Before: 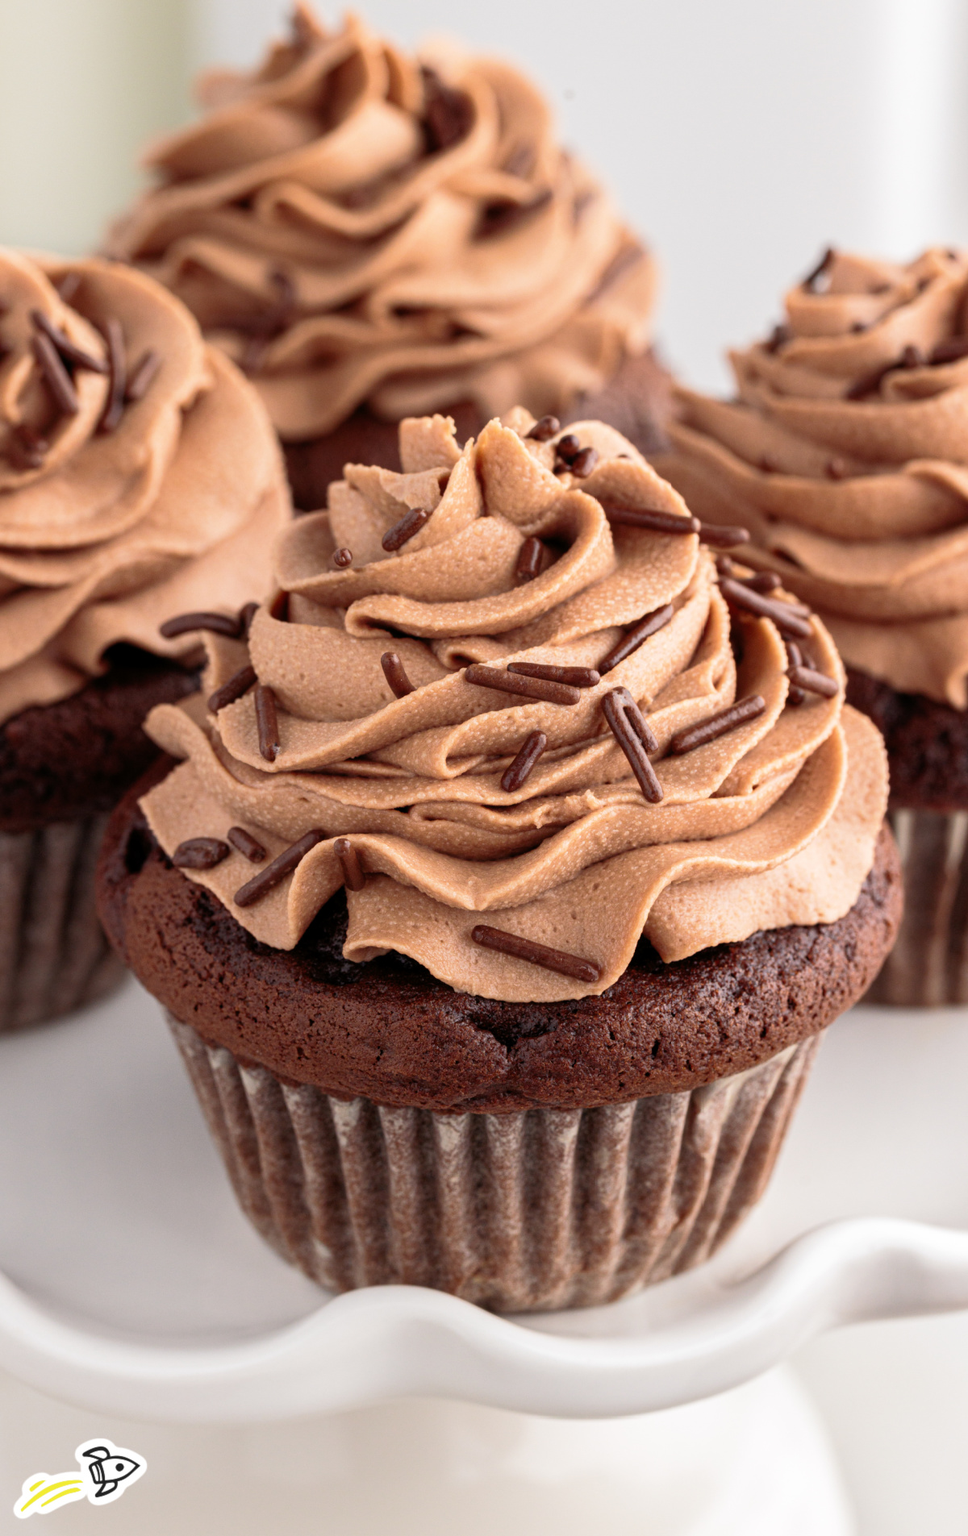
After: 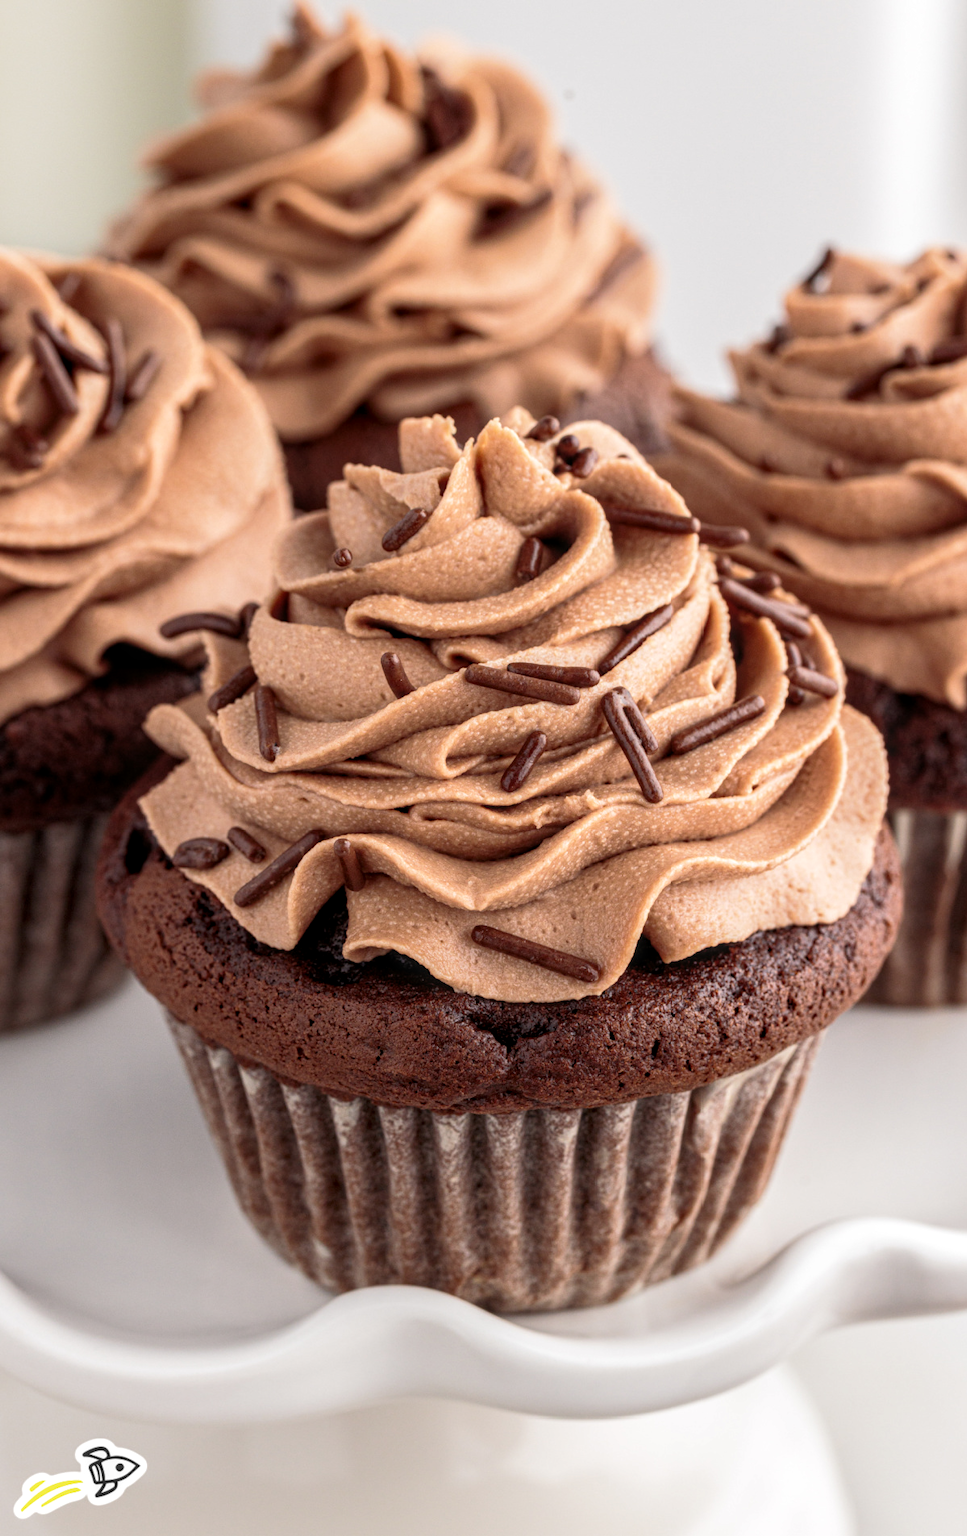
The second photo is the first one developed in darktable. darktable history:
contrast brightness saturation: saturation -0.048
local contrast: on, module defaults
color calibration: illuminant same as pipeline (D50), adaptation XYZ, x 0.346, y 0.359, temperature 5023.81 K
